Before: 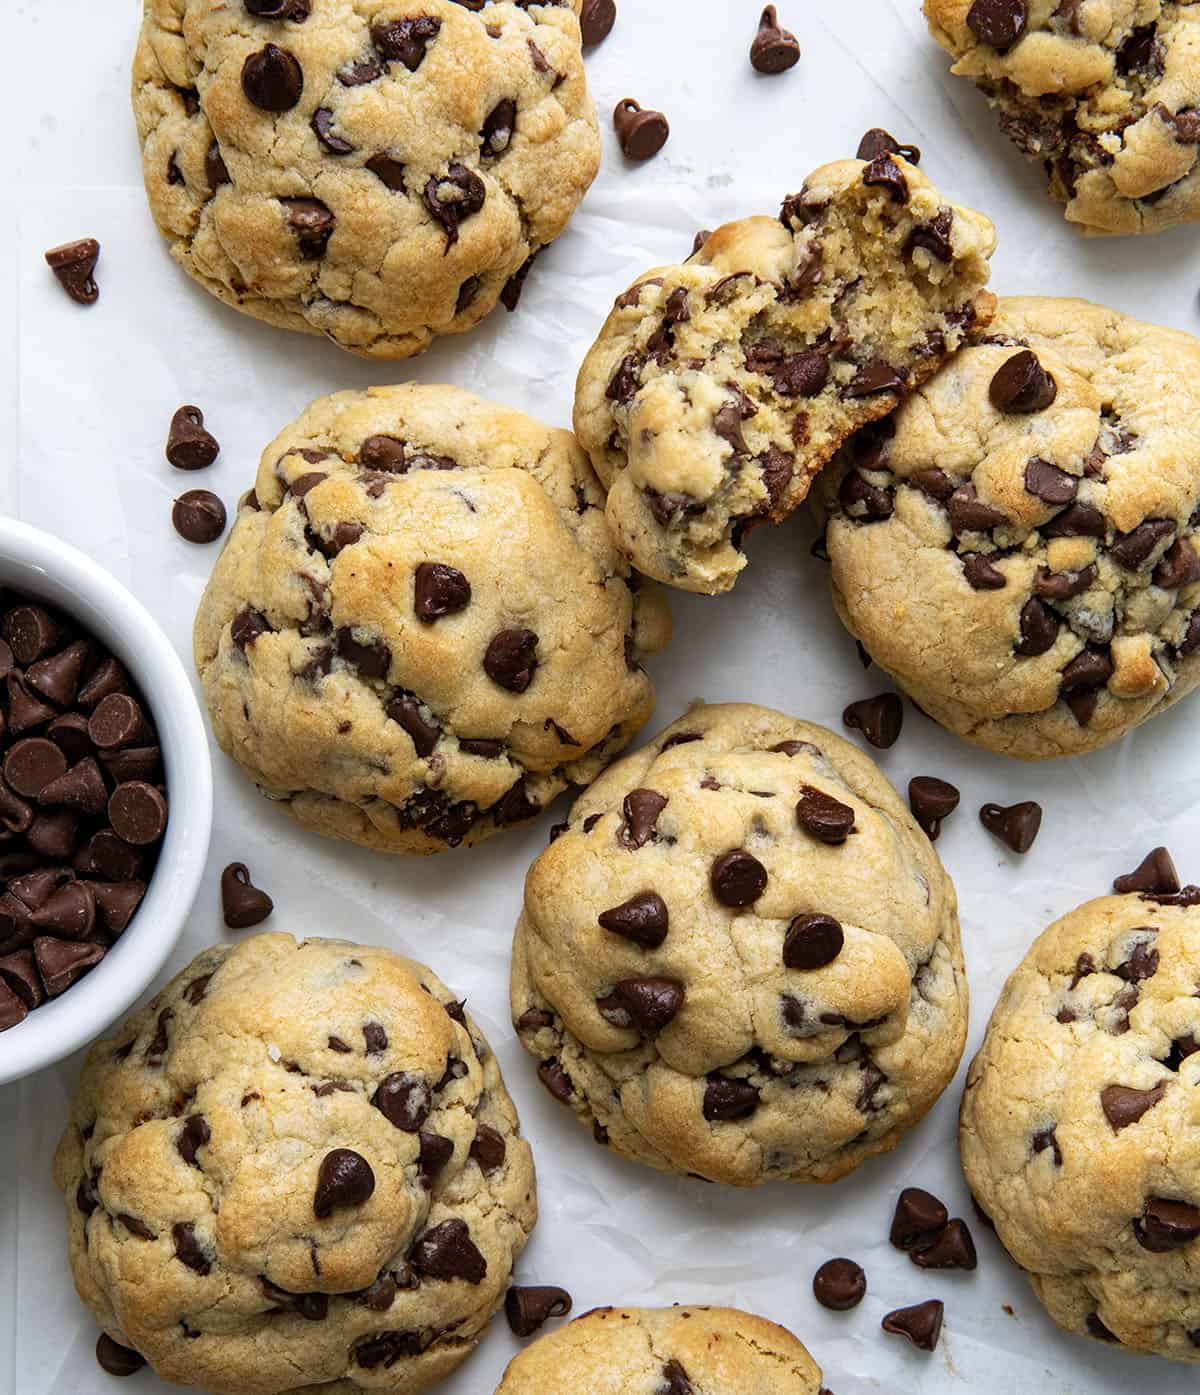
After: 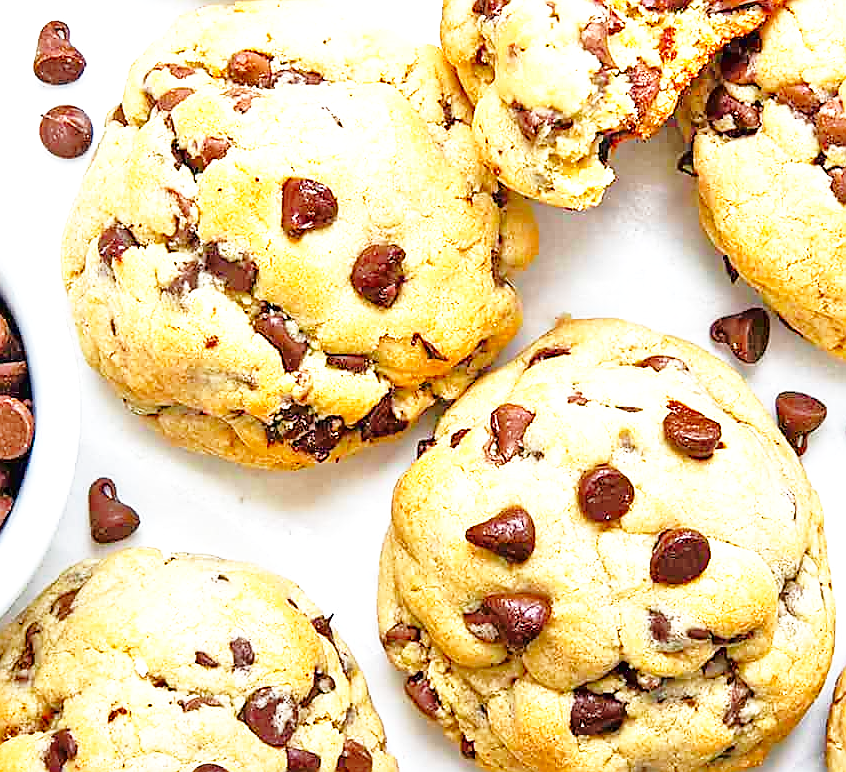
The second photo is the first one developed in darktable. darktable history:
tone equalizer: -8 EV 2 EV, -7 EV 2 EV, -6 EV 2 EV, -5 EV 2 EV, -4 EV 2 EV, -3 EV 1.5 EV, -2 EV 1 EV, -1 EV 0.5 EV
crop: left 11.123%, top 27.61%, right 18.3%, bottom 17.034%
graduated density: rotation -180°, offset 24.95
exposure: black level correction 0, exposure 0.68 EV, compensate exposure bias true, compensate highlight preservation false
local contrast: mode bilateral grid, contrast 20, coarseness 50, detail 120%, midtone range 0.2
sharpen: radius 1.4, amount 1.25, threshold 0.7
base curve: curves: ch0 [(0, 0) (0.026, 0.03) (0.109, 0.232) (0.351, 0.748) (0.669, 0.968) (1, 1)], preserve colors none
